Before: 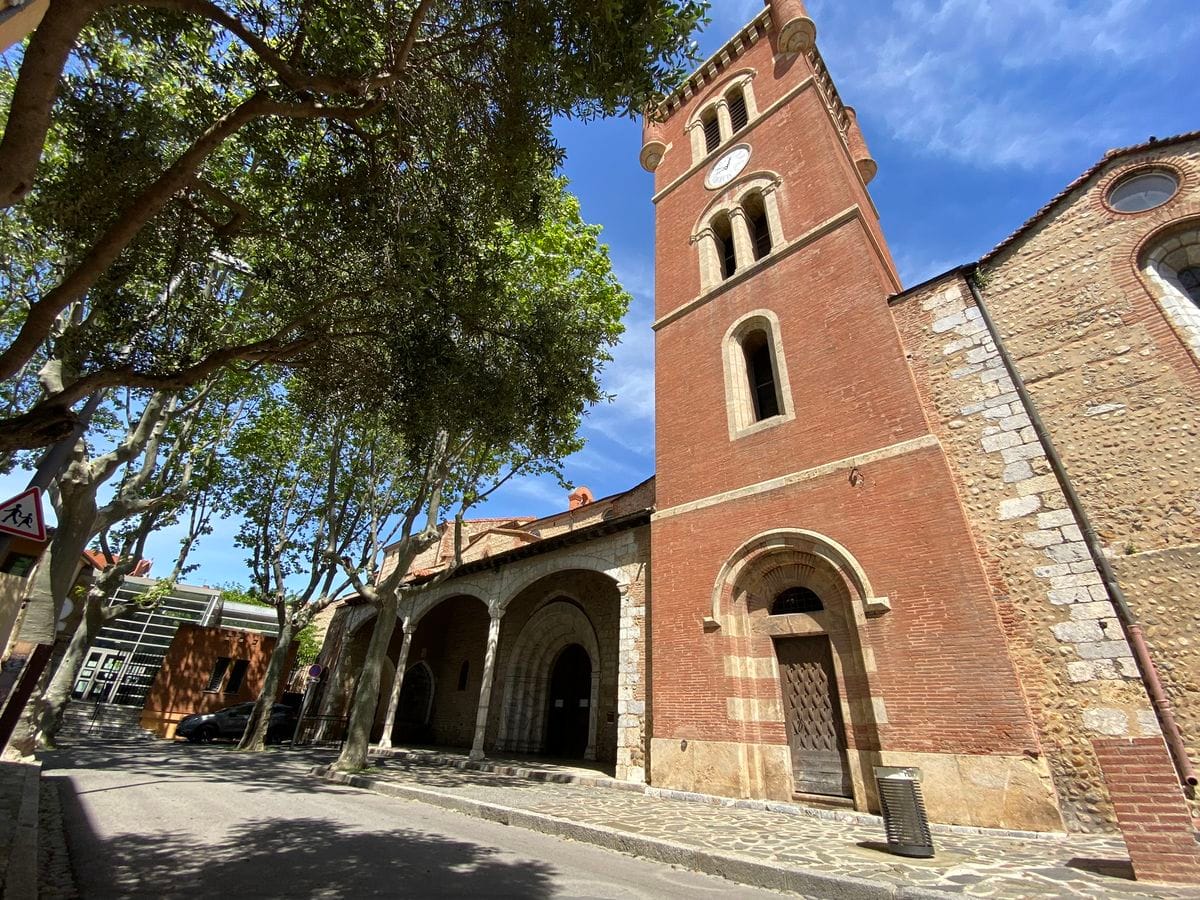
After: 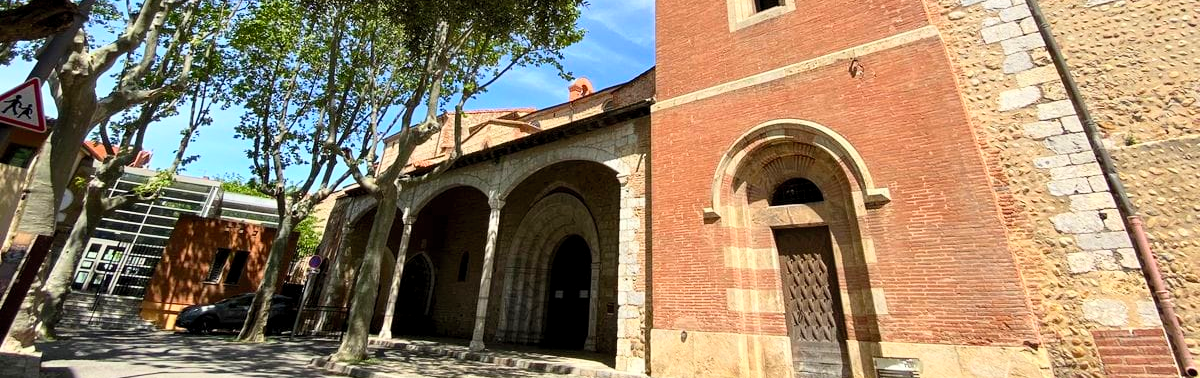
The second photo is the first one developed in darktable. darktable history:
color balance: mode lift, gamma, gain (sRGB), lift [0.97, 1, 1, 1], gamma [1.03, 1, 1, 1]
crop: top 45.551%, bottom 12.262%
contrast brightness saturation: contrast 0.2, brightness 0.16, saturation 0.22
